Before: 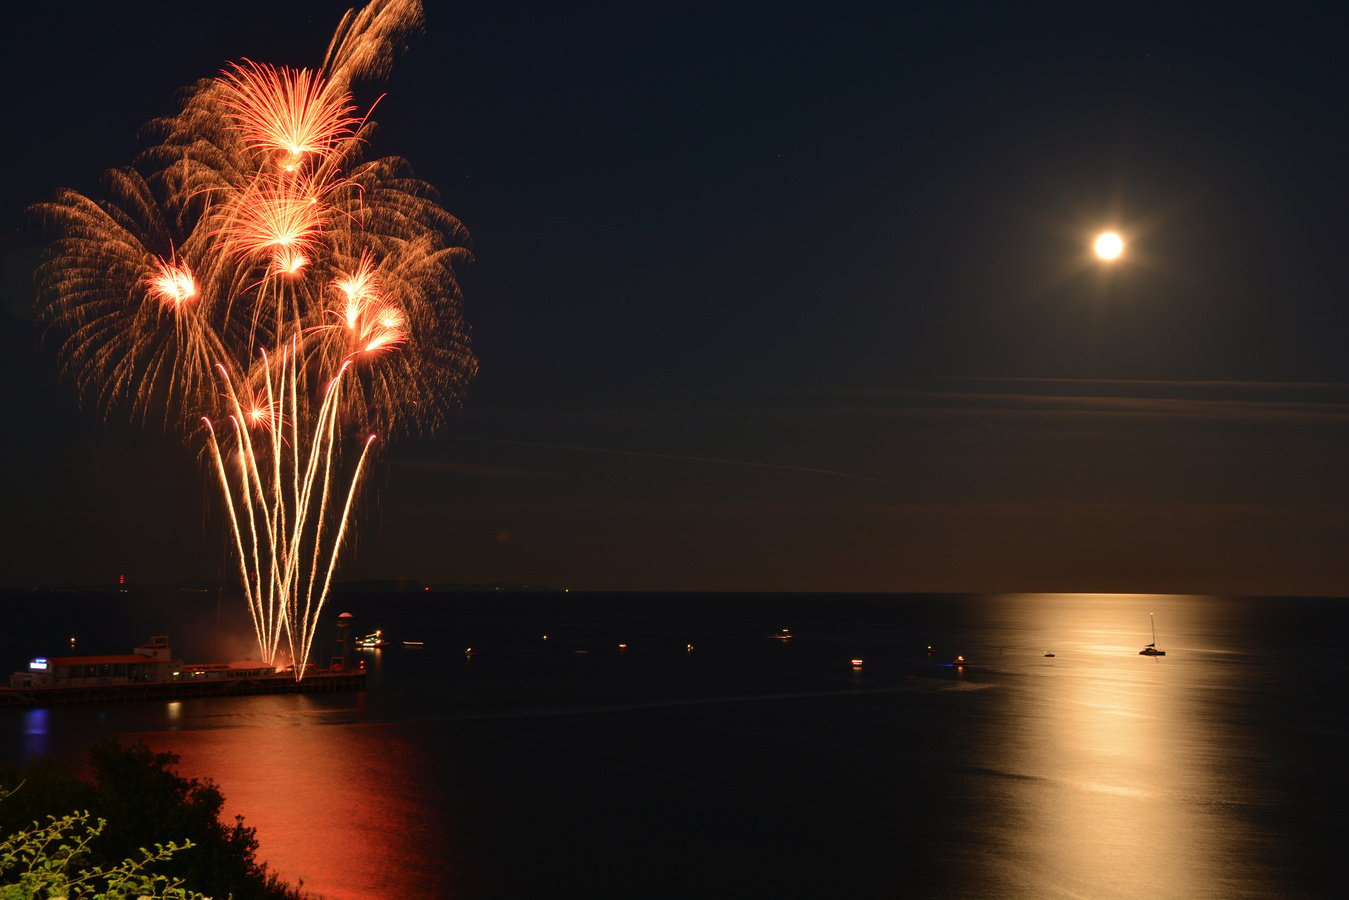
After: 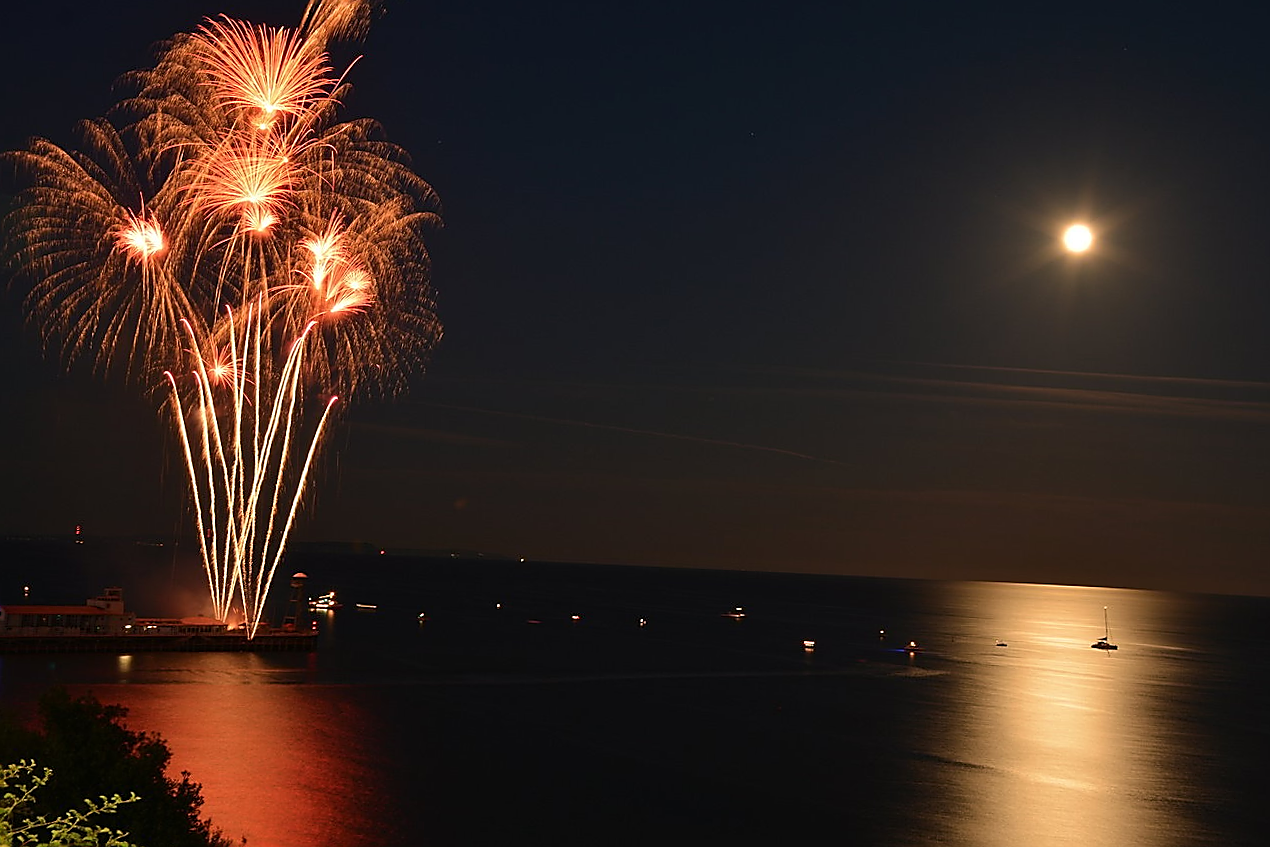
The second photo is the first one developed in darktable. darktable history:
crop and rotate: angle -2.38°
sharpen: radius 1.4, amount 1.25, threshold 0.7
